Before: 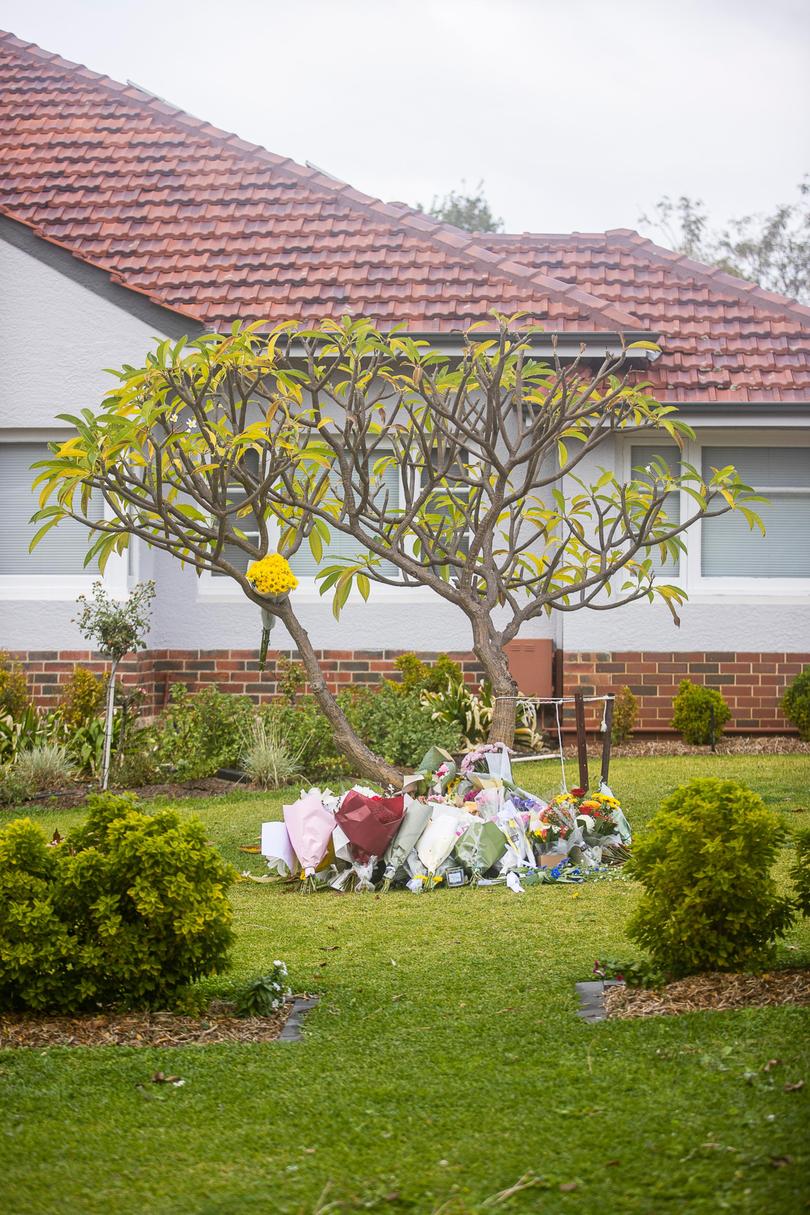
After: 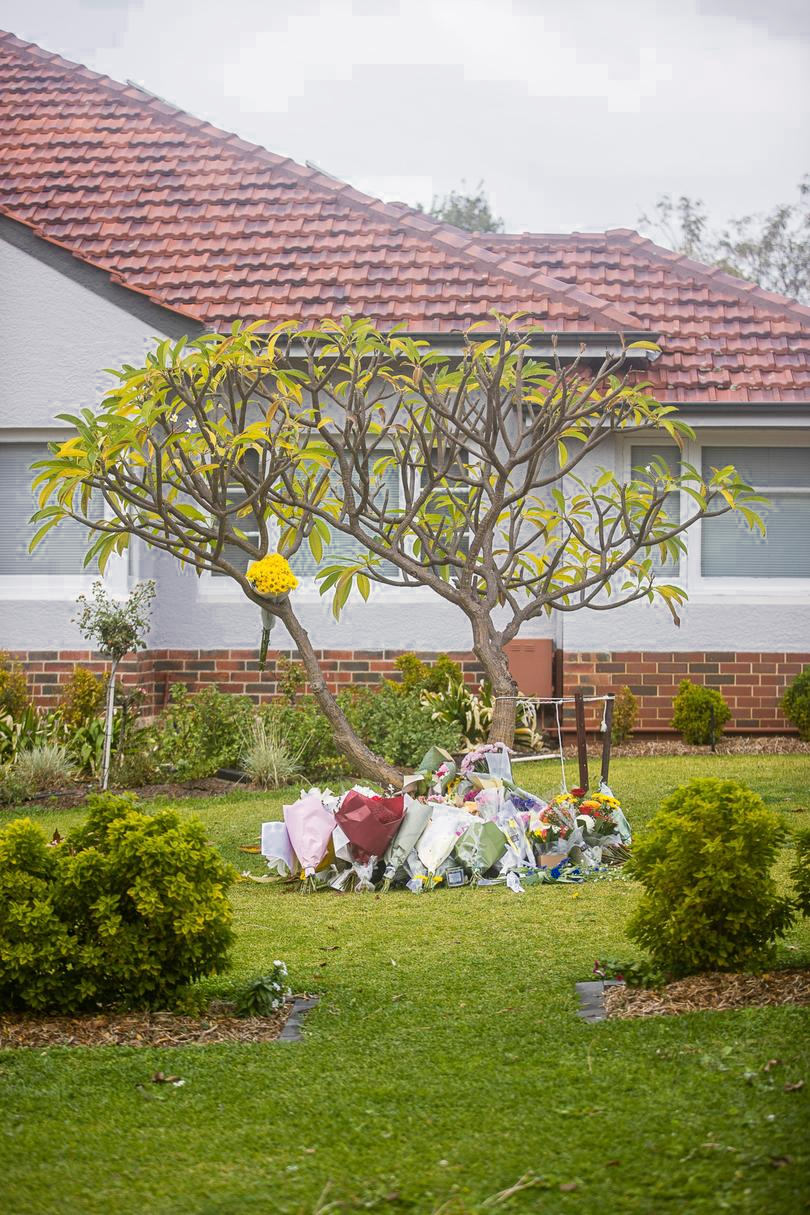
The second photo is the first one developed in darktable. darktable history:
color zones: curves: ch0 [(0, 0.497) (0.143, 0.5) (0.286, 0.5) (0.429, 0.483) (0.571, 0.116) (0.714, -0.006) (0.857, 0.28) (1, 0.497)]
tone equalizer: on, module defaults
